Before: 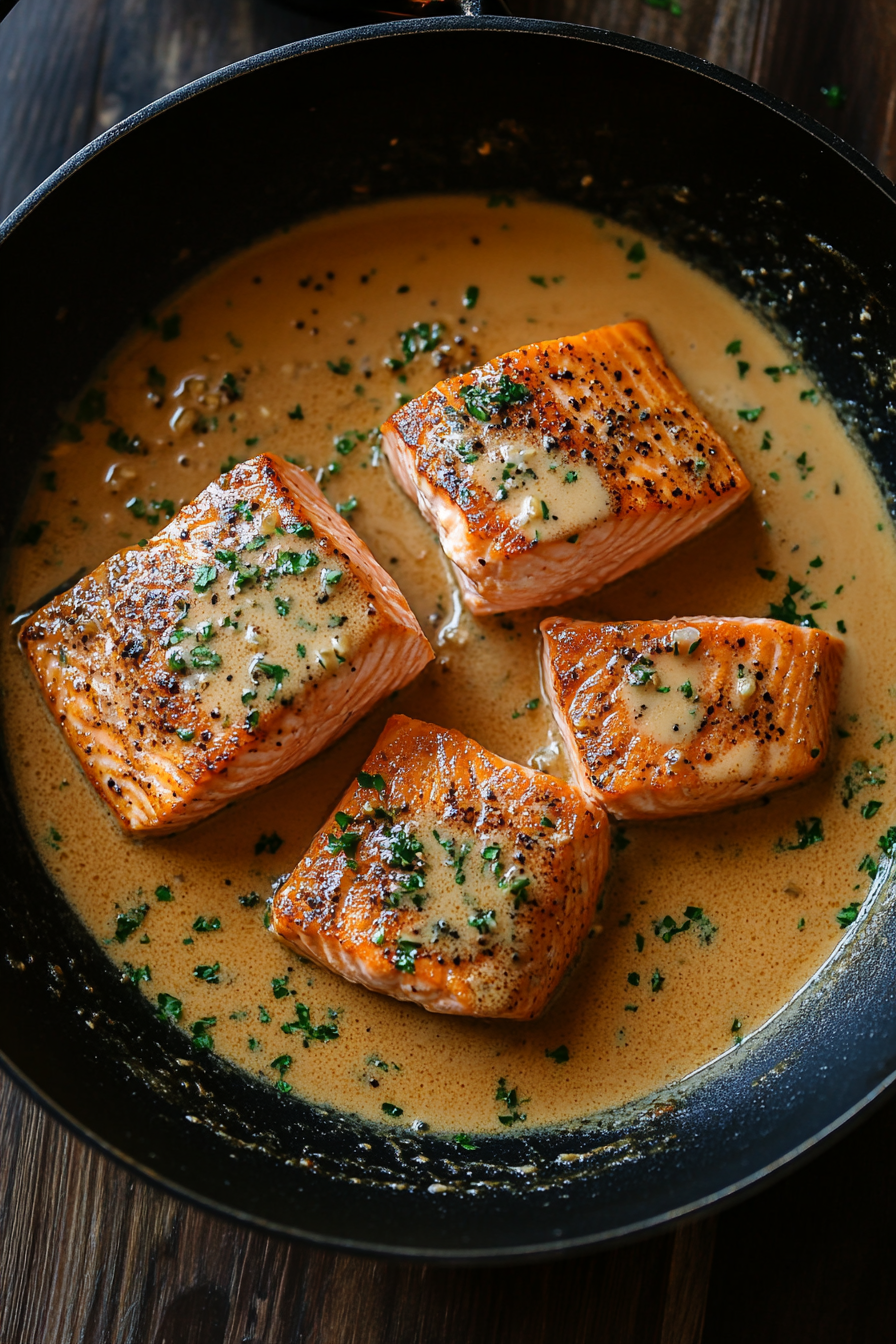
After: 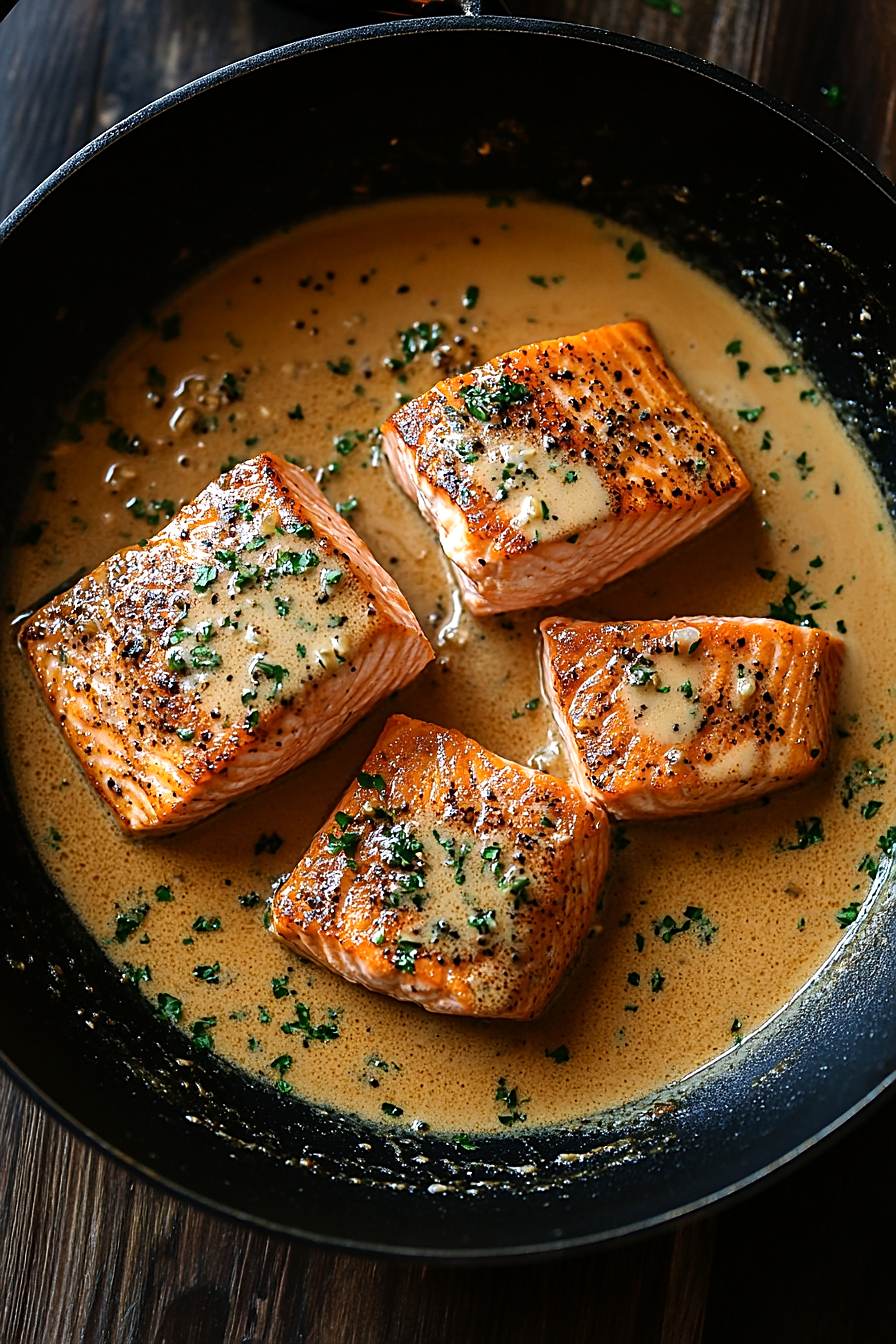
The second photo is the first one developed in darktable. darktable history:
tone equalizer: -8 EV -0.417 EV, -7 EV -0.389 EV, -6 EV -0.333 EV, -5 EV -0.222 EV, -3 EV 0.222 EV, -2 EV 0.333 EV, -1 EV 0.389 EV, +0 EV 0.417 EV, edges refinement/feathering 500, mask exposure compensation -1.57 EV, preserve details no
sharpen: on, module defaults
